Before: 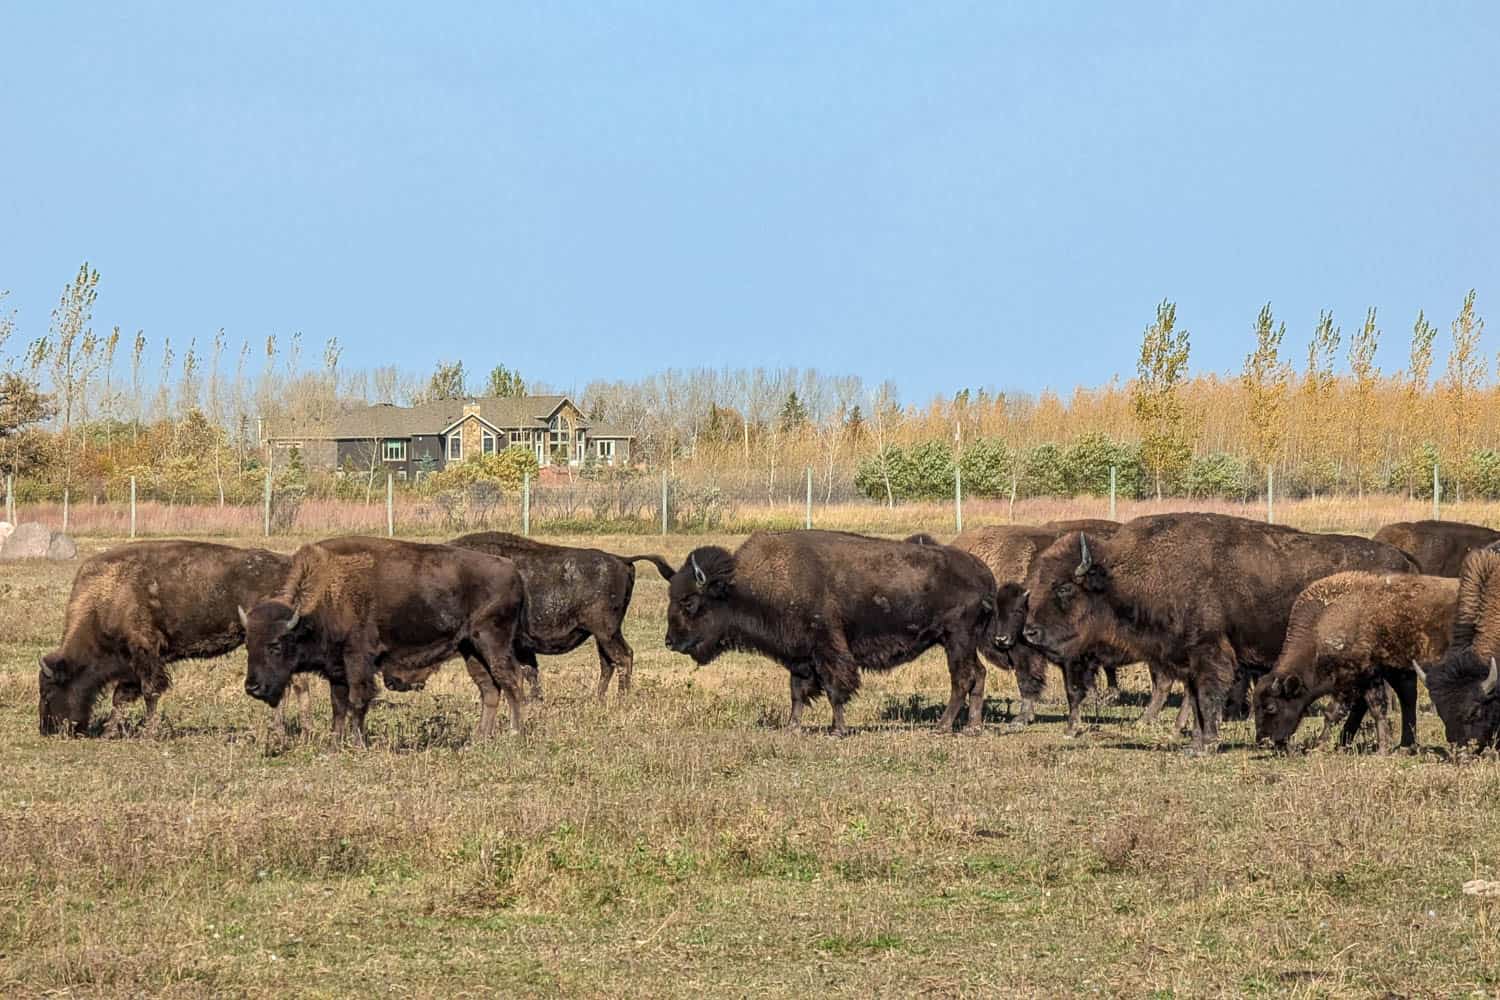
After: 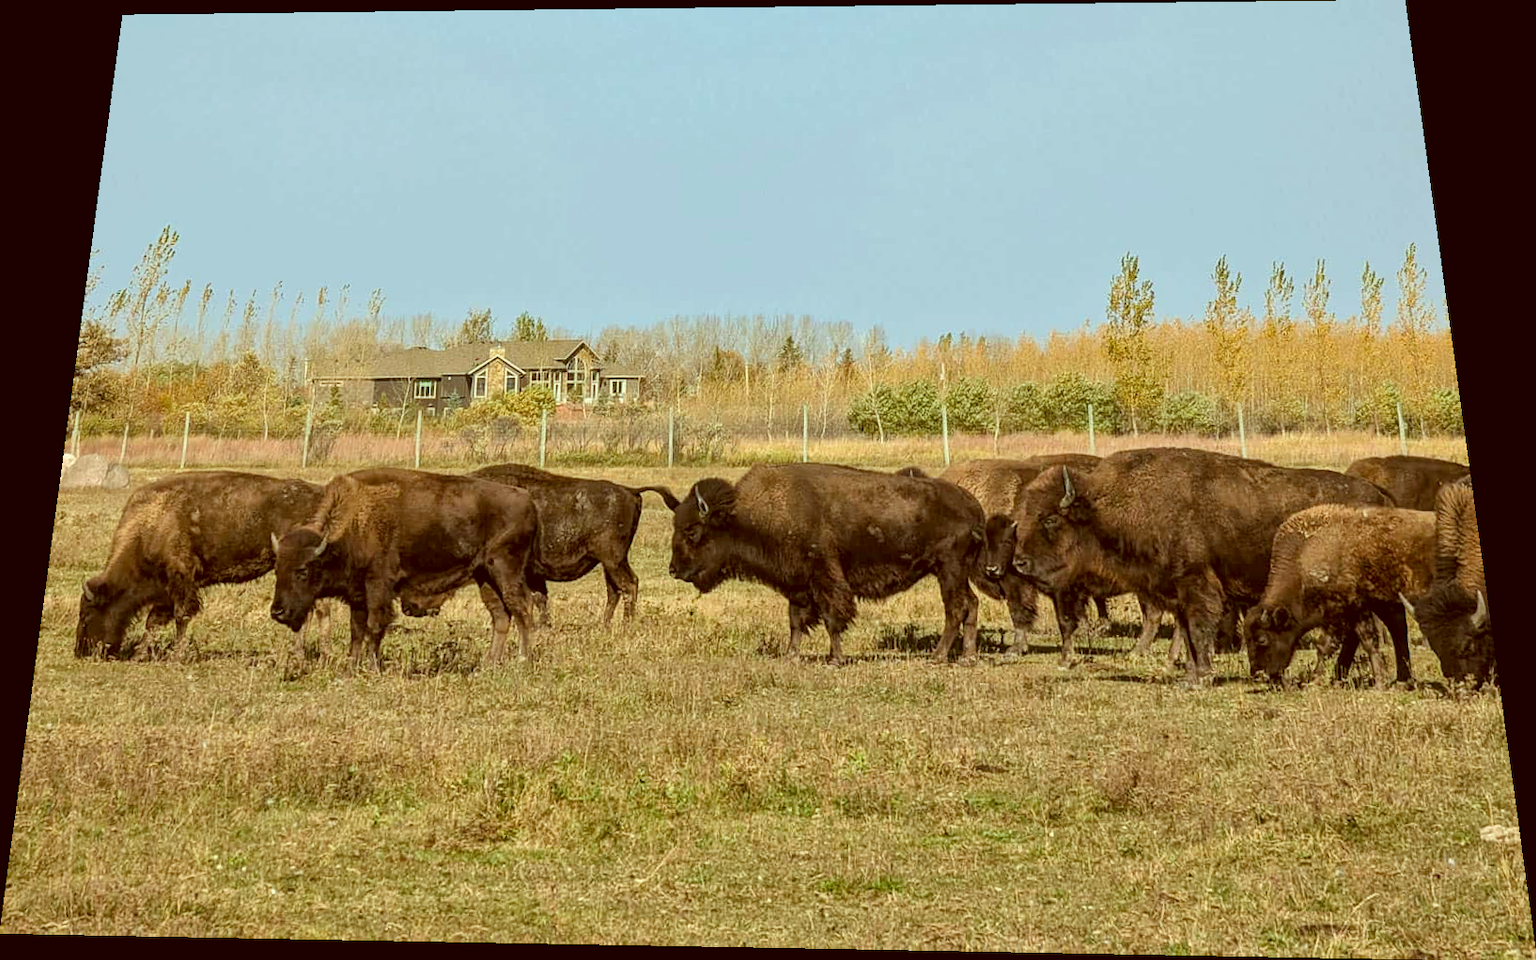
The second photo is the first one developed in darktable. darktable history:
rotate and perspective: rotation 0.128°, lens shift (vertical) -0.181, lens shift (horizontal) -0.044, shear 0.001, automatic cropping off
exposure: black level correction 0, compensate exposure bias true, compensate highlight preservation false
color correction: highlights a* -5.94, highlights b* 9.48, shadows a* 10.12, shadows b* 23.94
